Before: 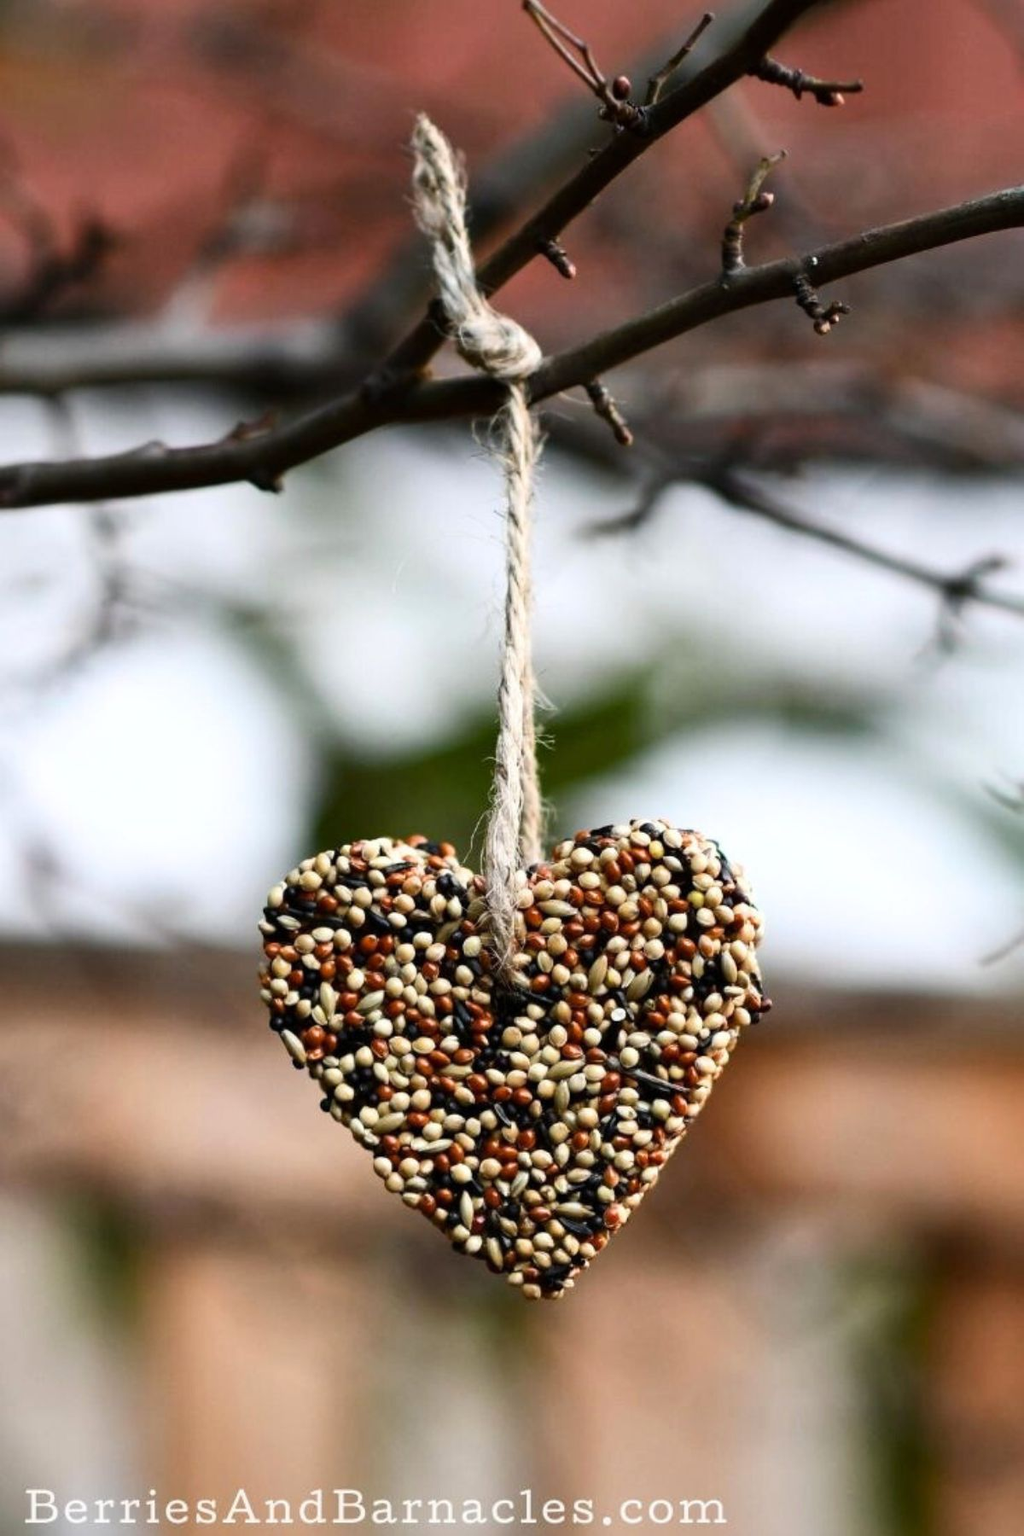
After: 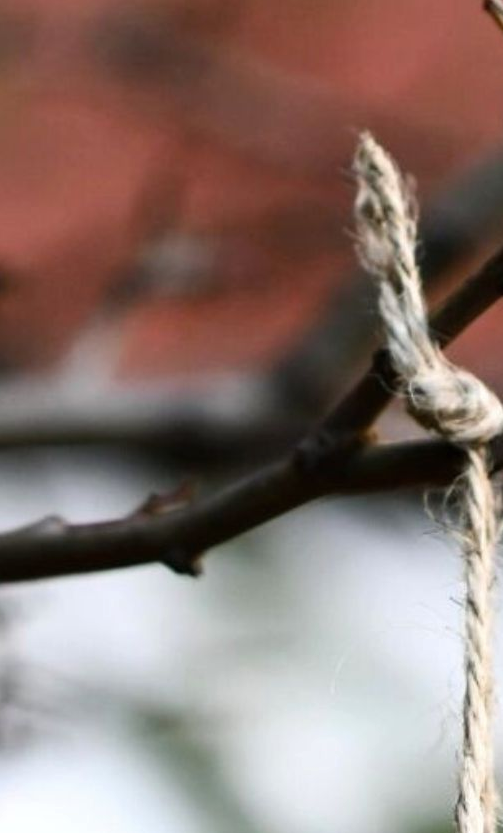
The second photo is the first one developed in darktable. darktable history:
crop and rotate: left 10.817%, top 0.062%, right 47.194%, bottom 53.626%
shadows and highlights: radius 125.46, shadows 21.19, highlights -21.19, low approximation 0.01
